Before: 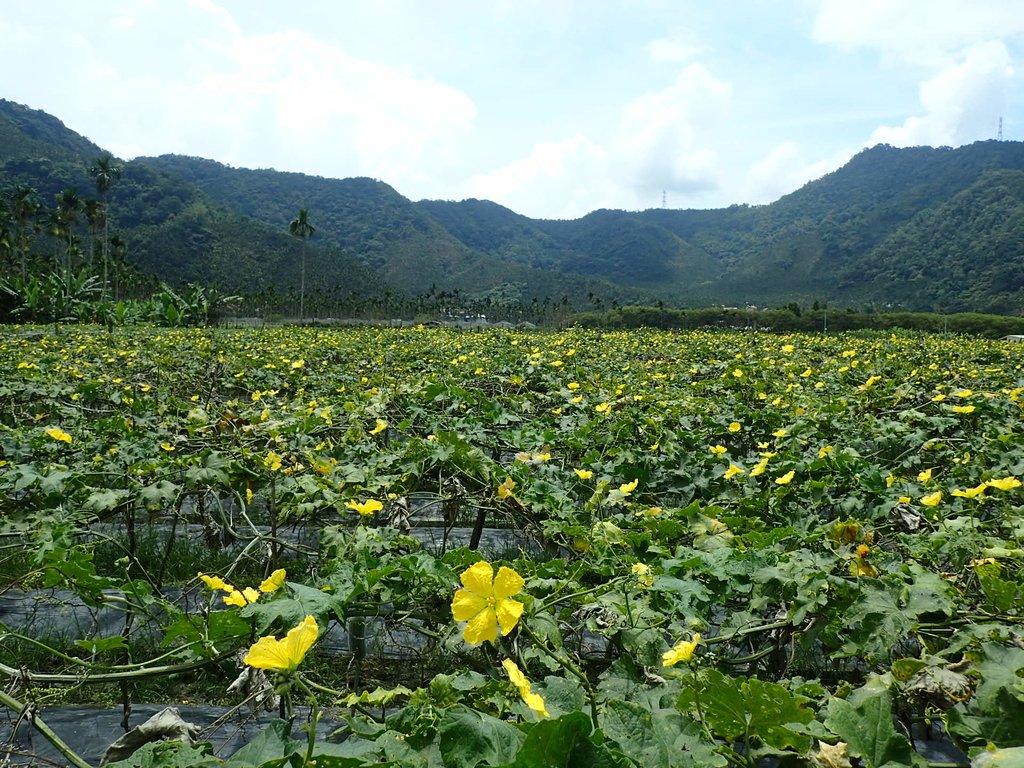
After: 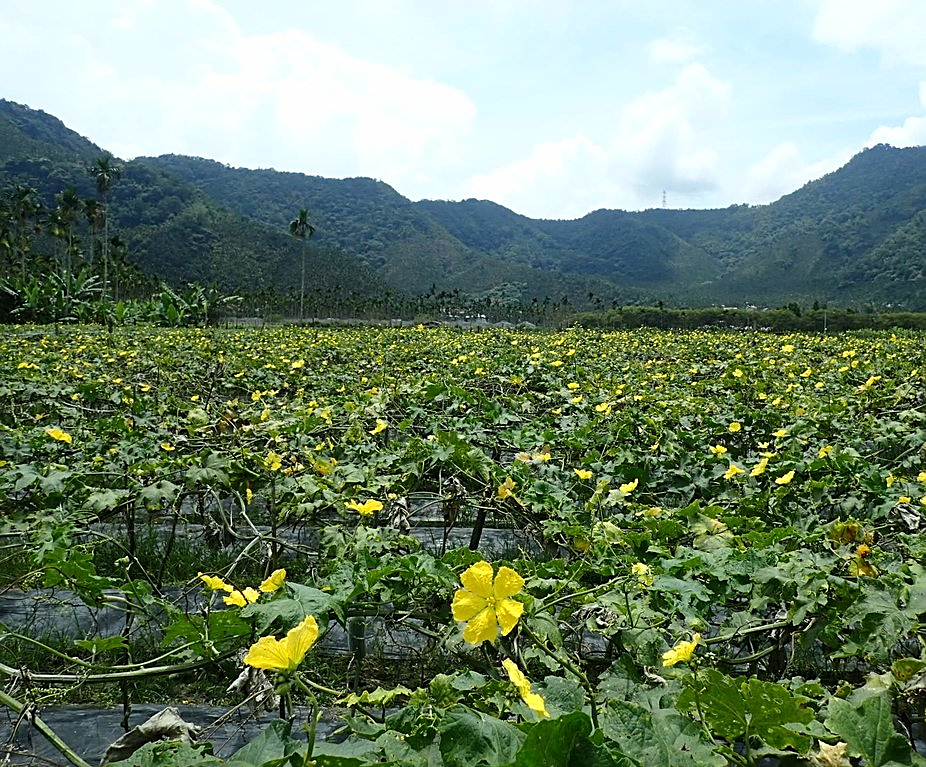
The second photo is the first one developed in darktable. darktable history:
crop: right 9.521%, bottom 0.034%
sharpen: on, module defaults
